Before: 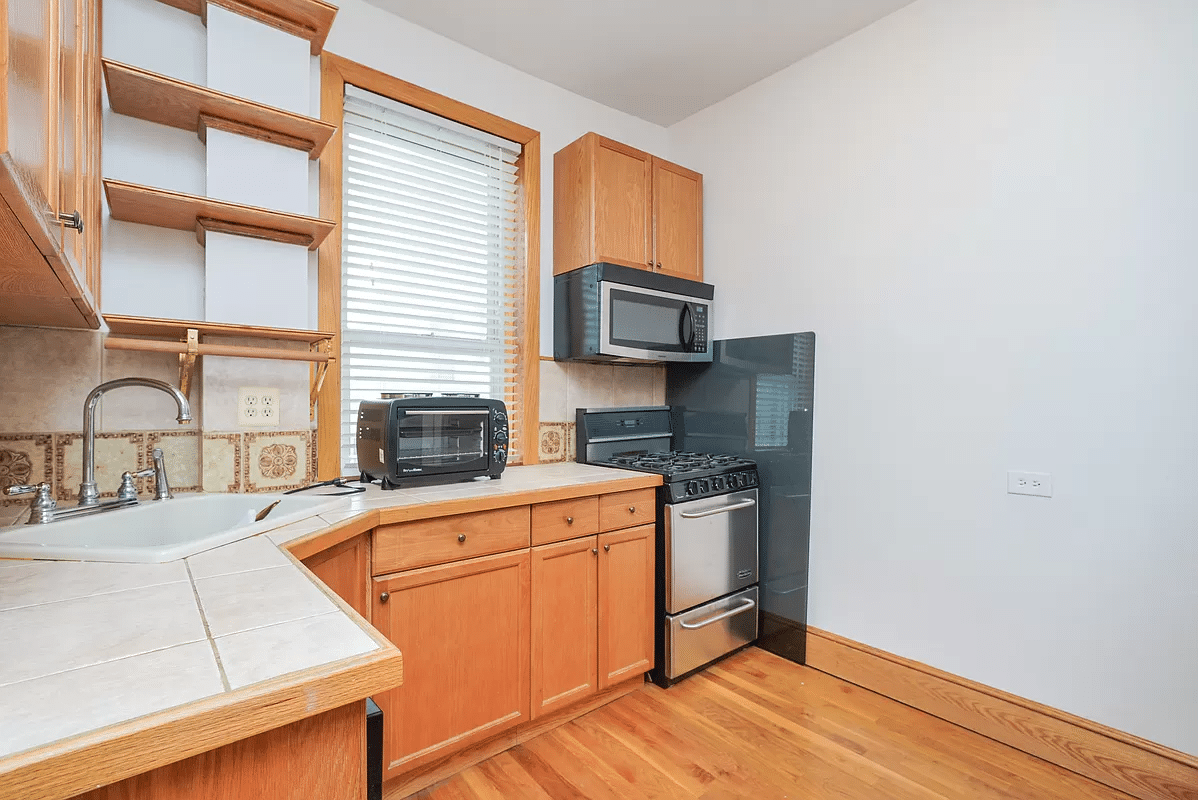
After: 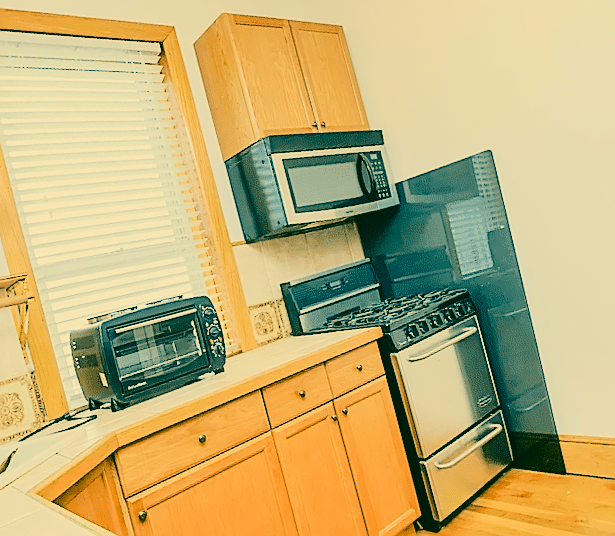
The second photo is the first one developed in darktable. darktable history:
sharpen: on, module defaults
filmic rgb: black relative exposure -7.65 EV, white relative exposure 4.56 EV, hardness 3.61
tone curve: curves: ch0 [(0, 0) (0.21, 0.21) (0.43, 0.586) (0.65, 0.793) (1, 1)]; ch1 [(0, 0) (0.382, 0.447) (0.492, 0.484) (0.544, 0.547) (0.583, 0.578) (0.599, 0.595) (0.67, 0.673) (1, 1)]; ch2 [(0, 0) (0.411, 0.382) (0.492, 0.5) (0.531, 0.534) (0.56, 0.573) (0.599, 0.602) (0.696, 0.693) (1, 1)], color space Lab, independent channels, preserve colors none
color correction: highlights a* 1.83, highlights b* 34.02, shadows a* -36.68, shadows b* -5.48
rotate and perspective: rotation -14.8°, crop left 0.1, crop right 0.903, crop top 0.25, crop bottom 0.748
white balance: red 1.05, blue 1.072
color balance rgb: perceptual saturation grading › global saturation 20%, perceptual saturation grading › highlights -25%, perceptual saturation grading › shadows 25%
crop and rotate: left 22.516%, right 21.234%
